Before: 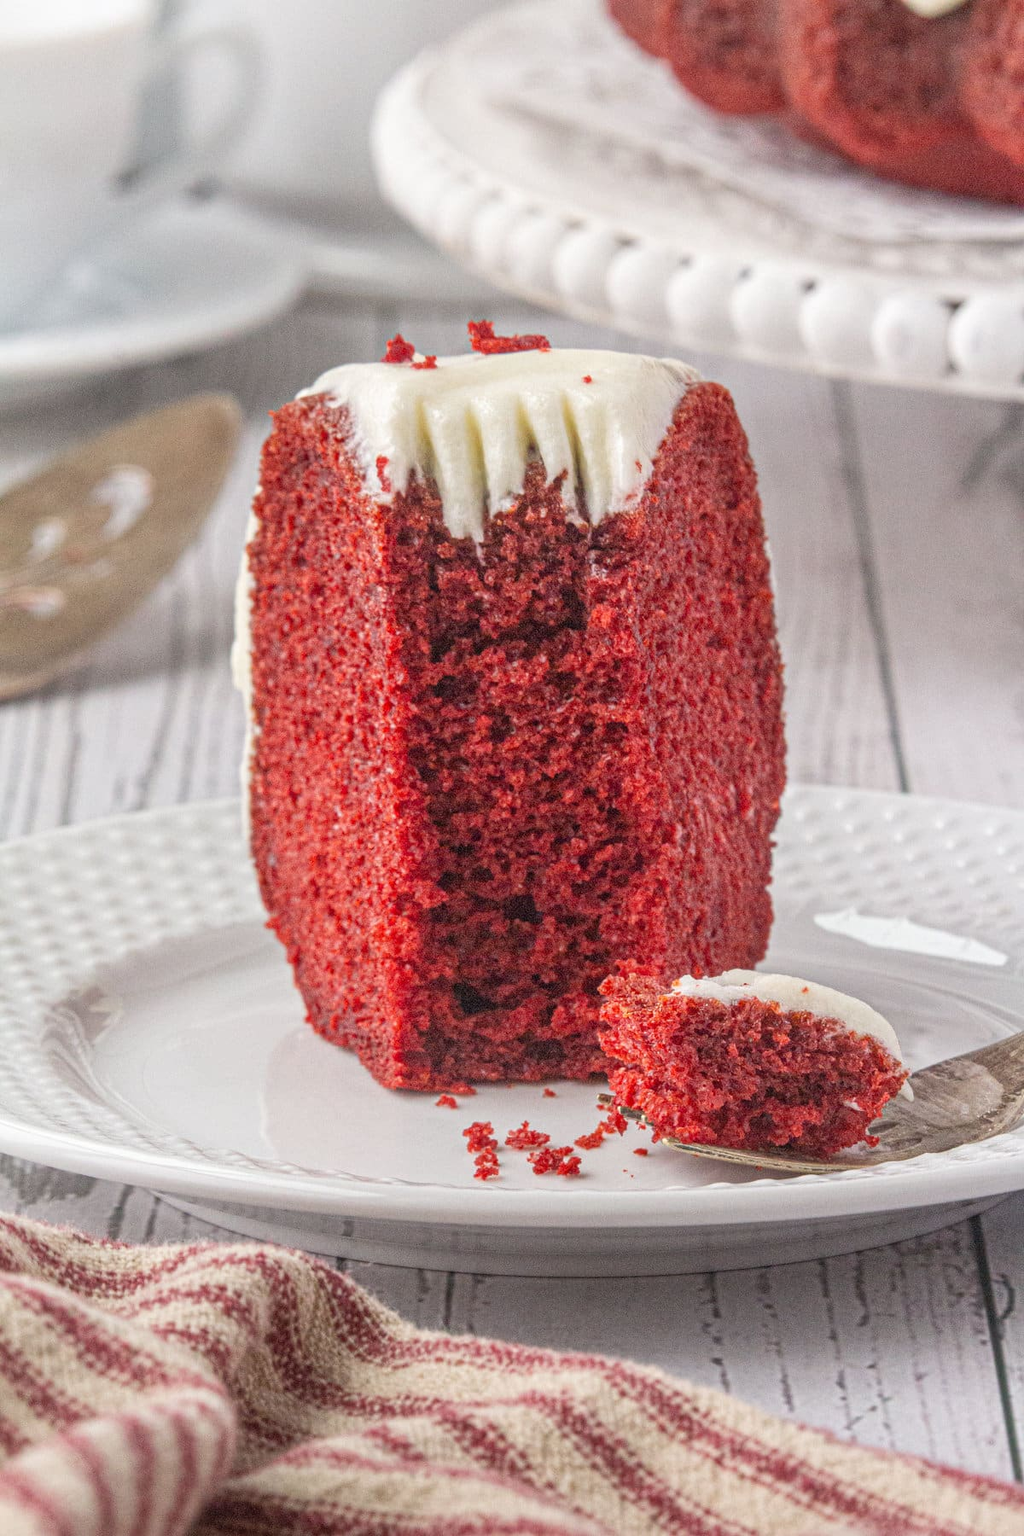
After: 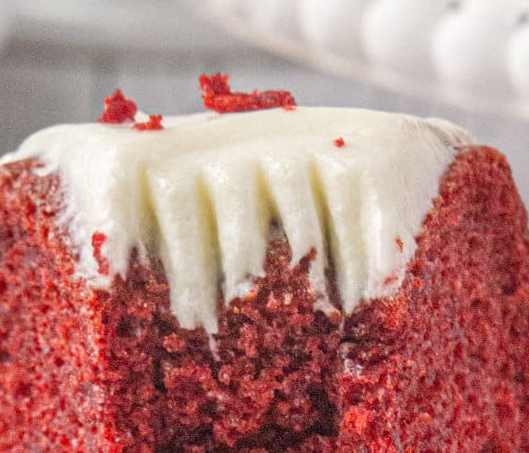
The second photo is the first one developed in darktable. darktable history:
crop: left 29.108%, top 16.788%, right 26.755%, bottom 58.007%
